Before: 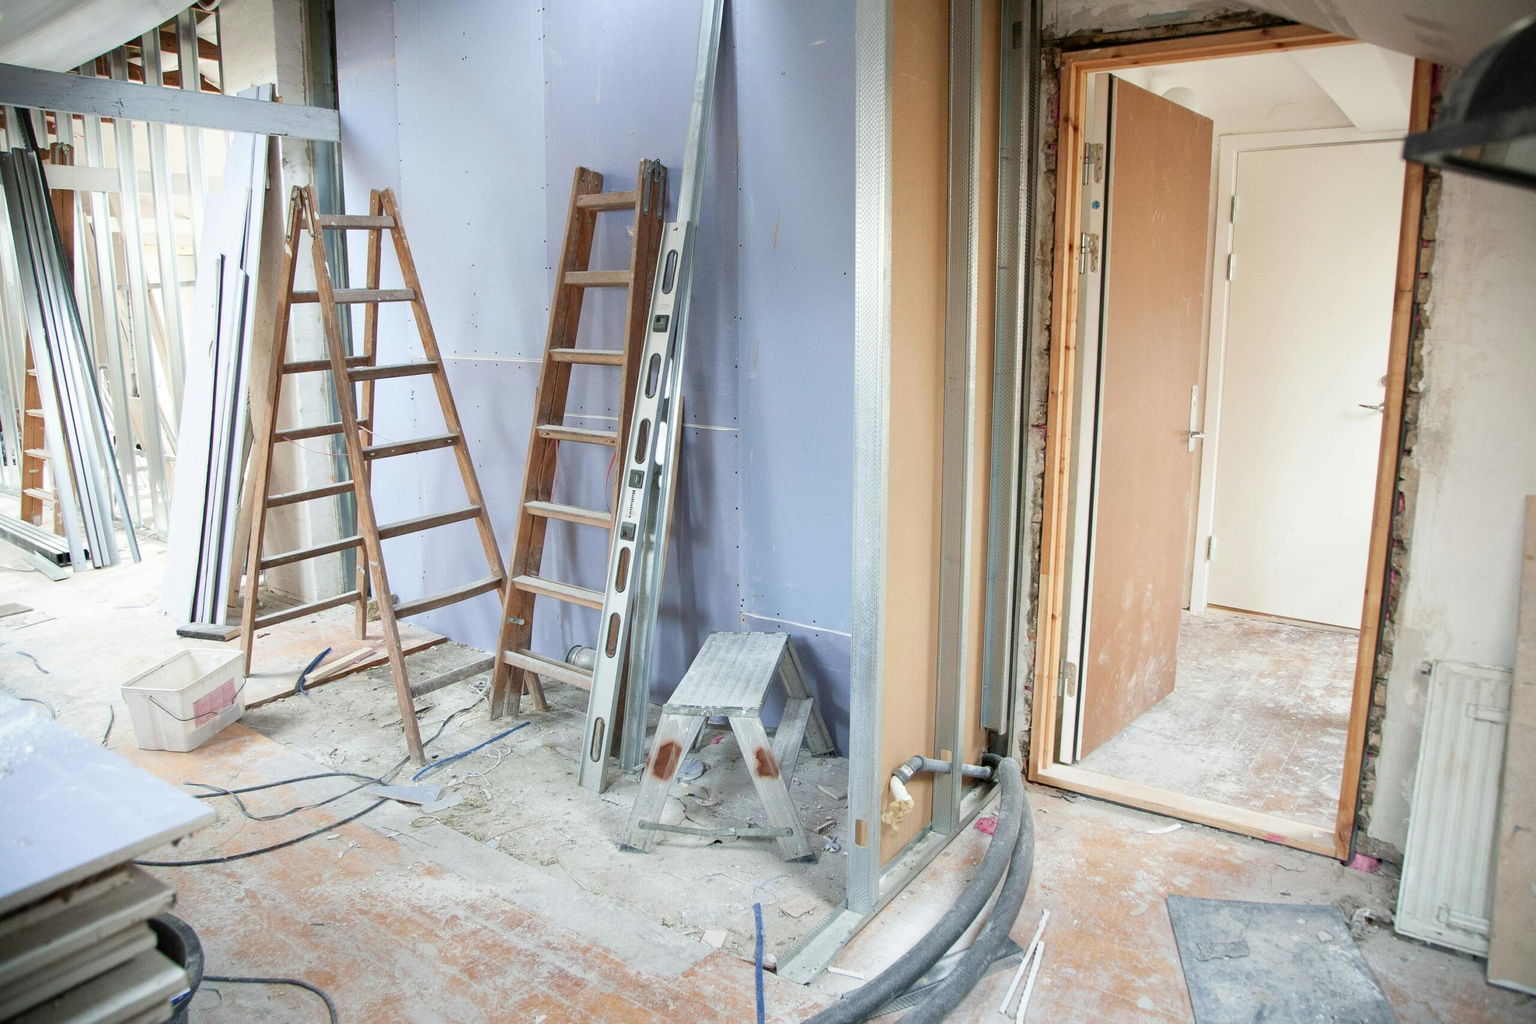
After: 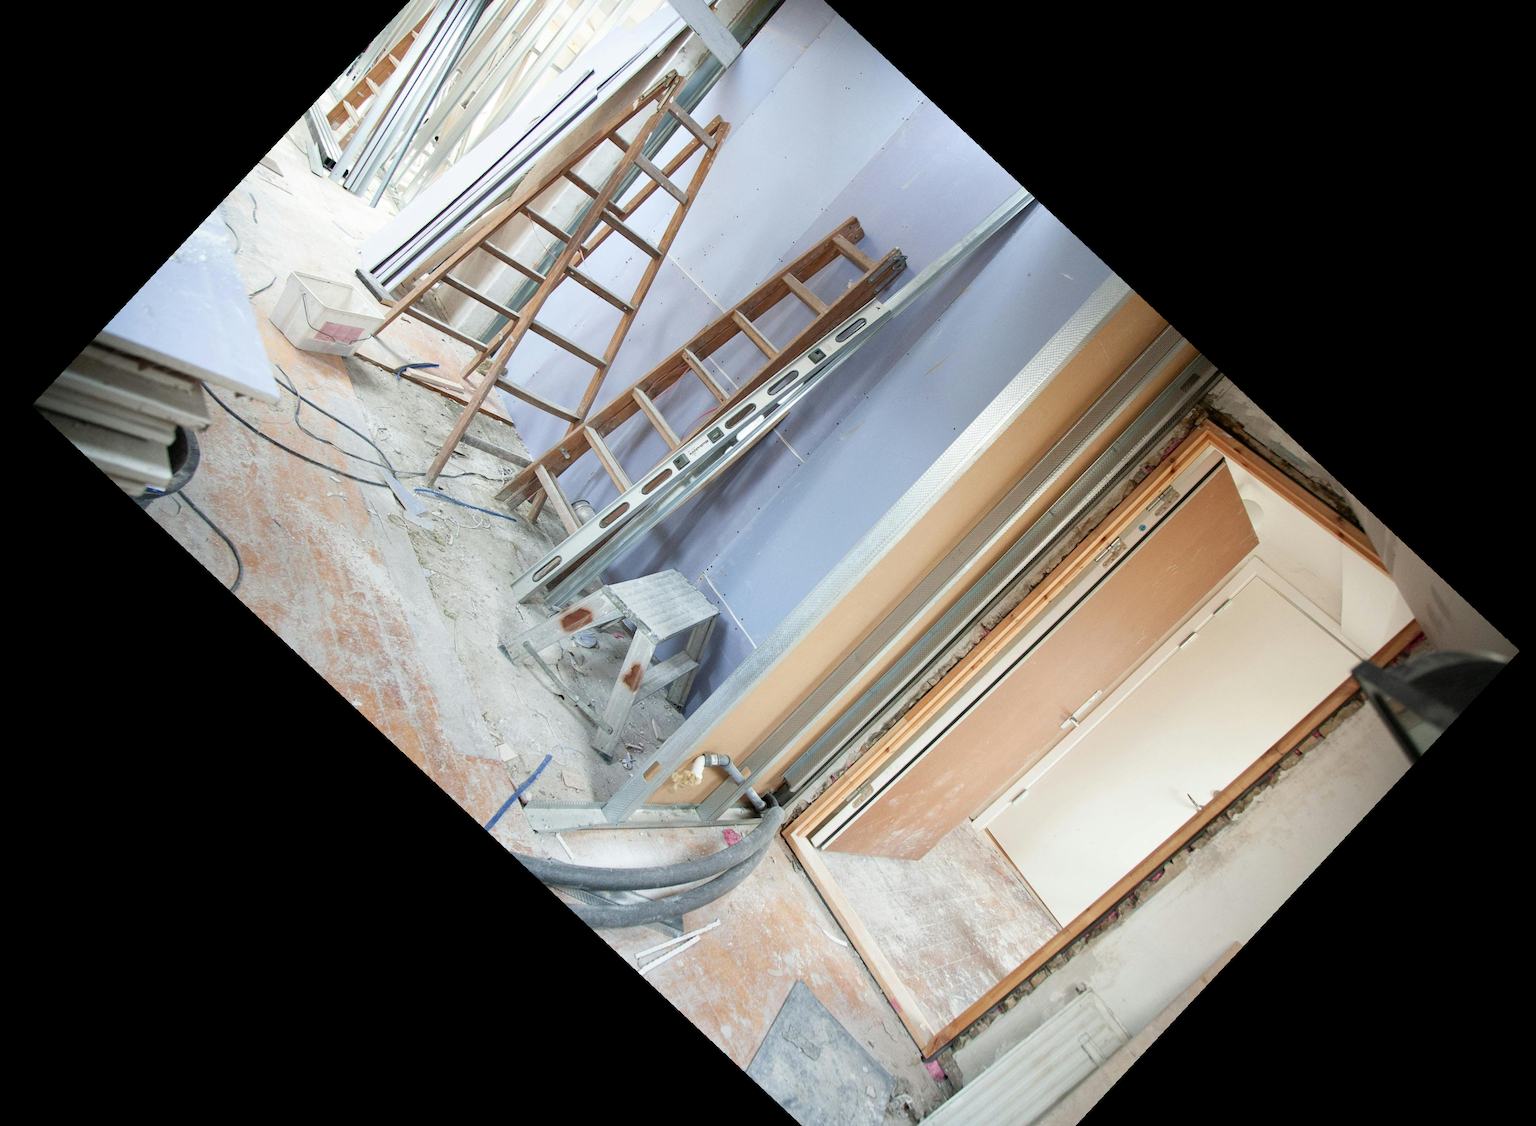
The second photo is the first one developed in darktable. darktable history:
crop and rotate: angle -46.26°, top 16.234%, right 0.912%, bottom 11.704%
rotate and perspective: rotation -3.18°, automatic cropping off
